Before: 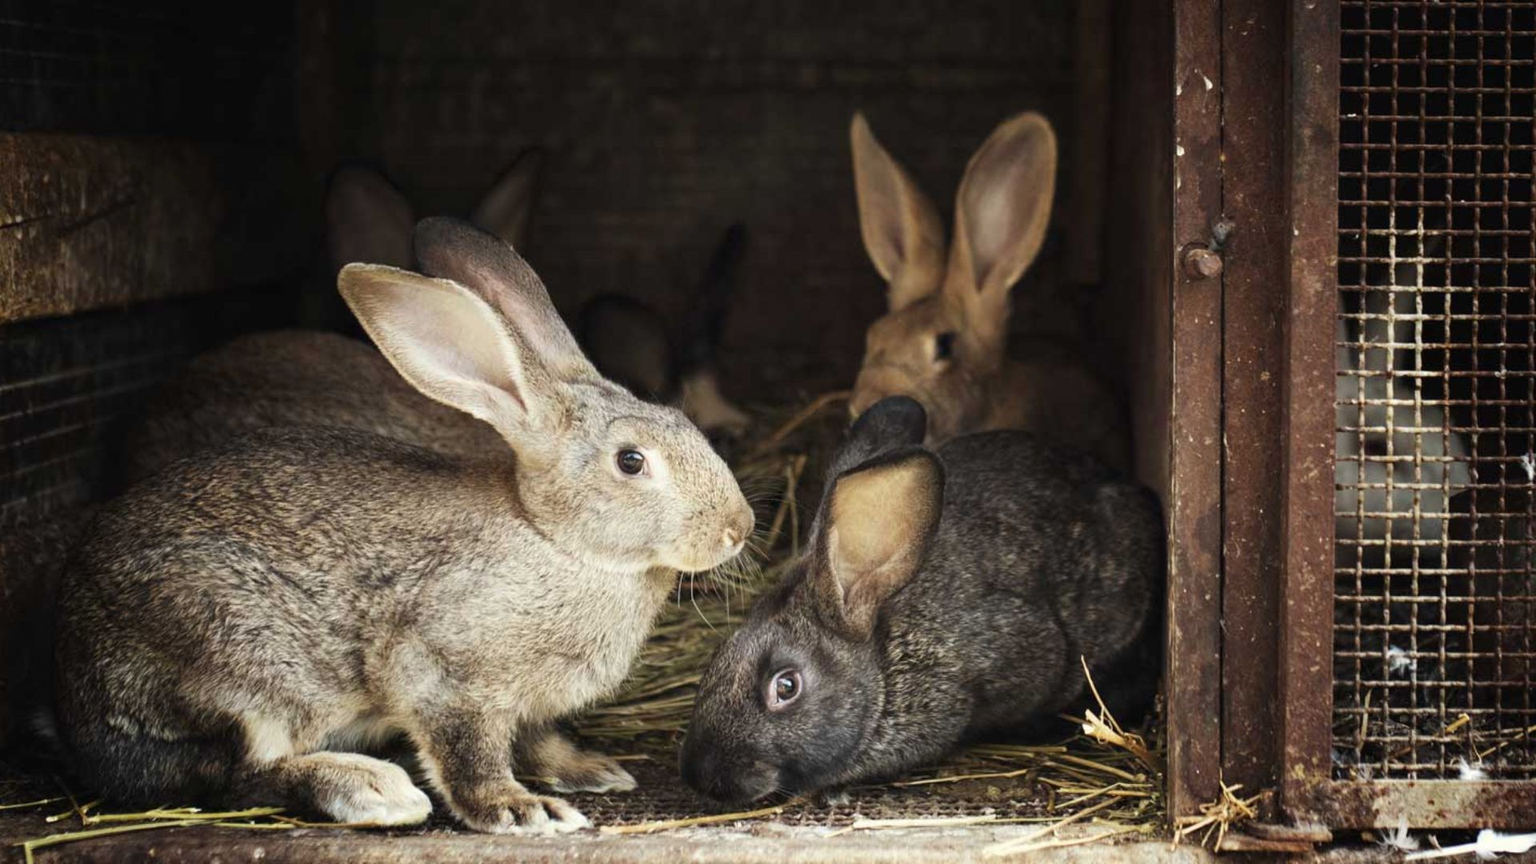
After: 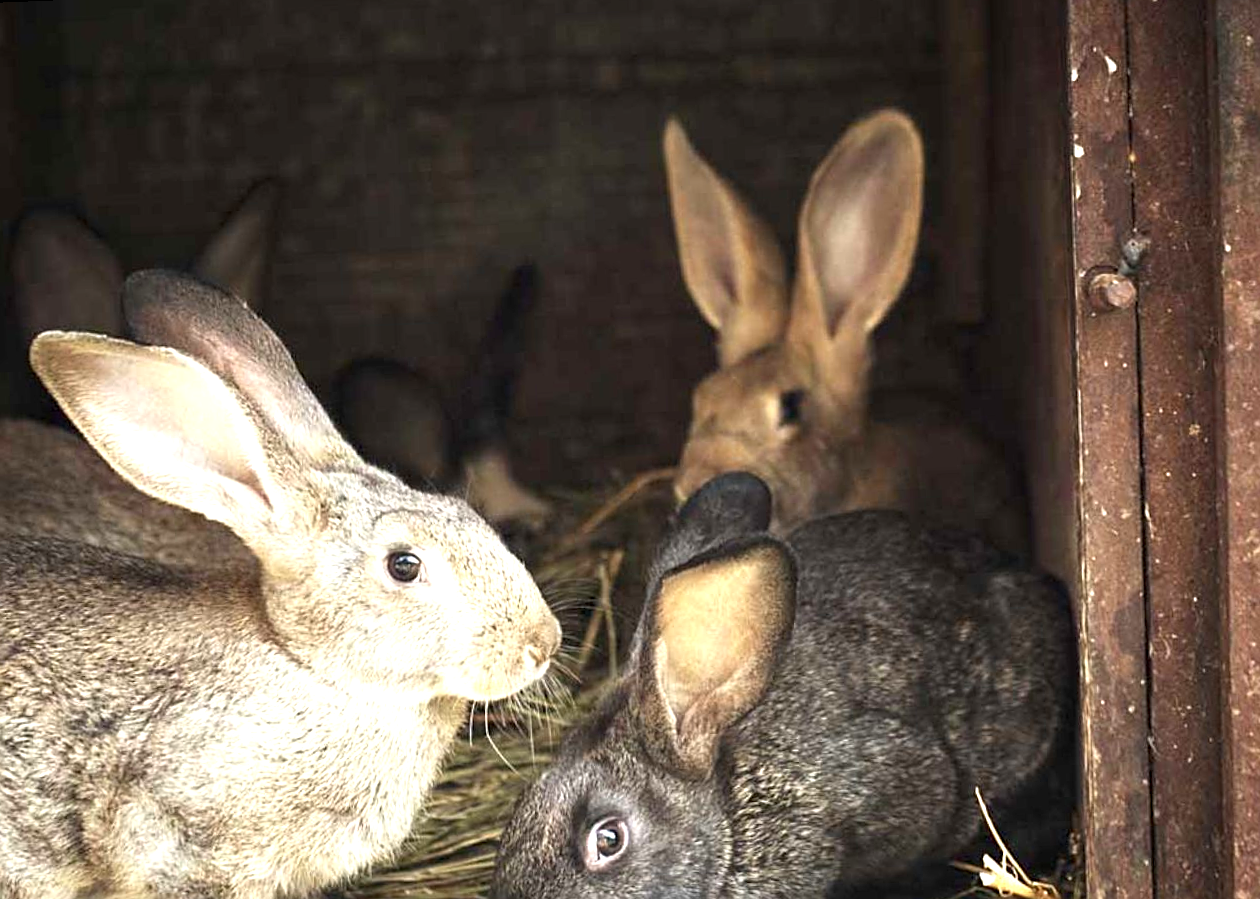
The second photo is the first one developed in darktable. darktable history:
exposure: black level correction 0.001, exposure 0.955 EV, compensate exposure bias true, compensate highlight preservation false
sharpen: on, module defaults
rotate and perspective: rotation -2.12°, lens shift (vertical) 0.009, lens shift (horizontal) -0.008, automatic cropping original format, crop left 0.036, crop right 0.964, crop top 0.05, crop bottom 0.959
crop: left 18.479%, right 12.2%, bottom 13.971%
